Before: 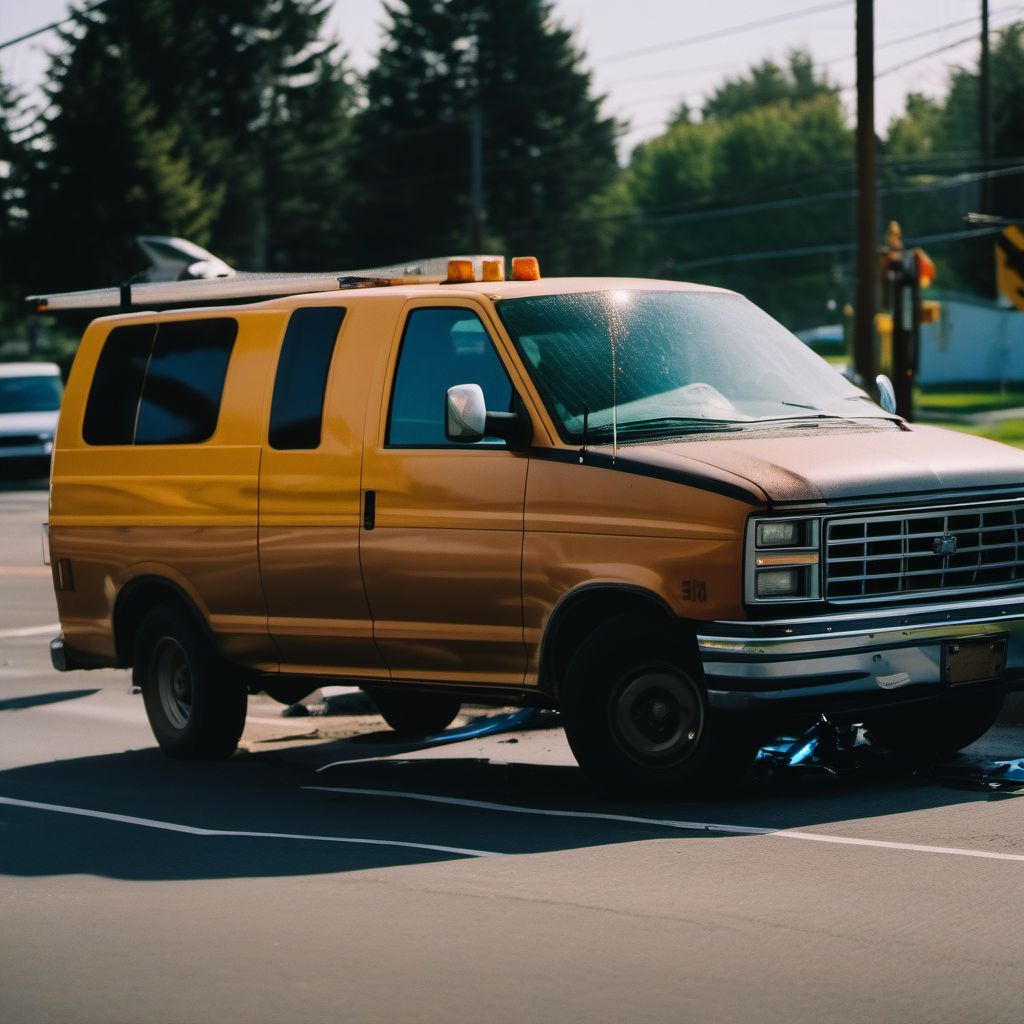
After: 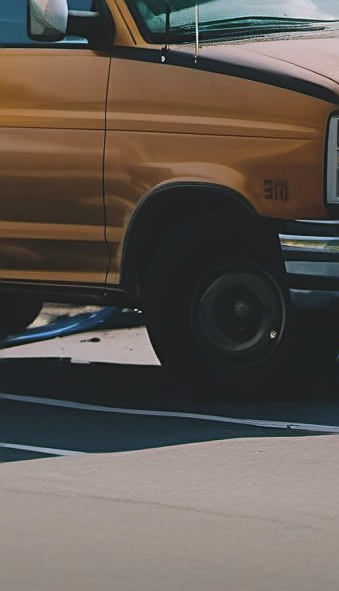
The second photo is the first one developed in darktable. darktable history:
contrast equalizer: octaves 7, y [[0.6 ×6], [0.55 ×6], [0 ×6], [0 ×6], [0 ×6]], mix -0.2
white balance: red 0.967, blue 1.049
crop: left 40.878%, top 39.176%, right 25.993%, bottom 3.081%
sharpen: on, module defaults
contrast brightness saturation: contrast -0.15, brightness 0.05, saturation -0.12
